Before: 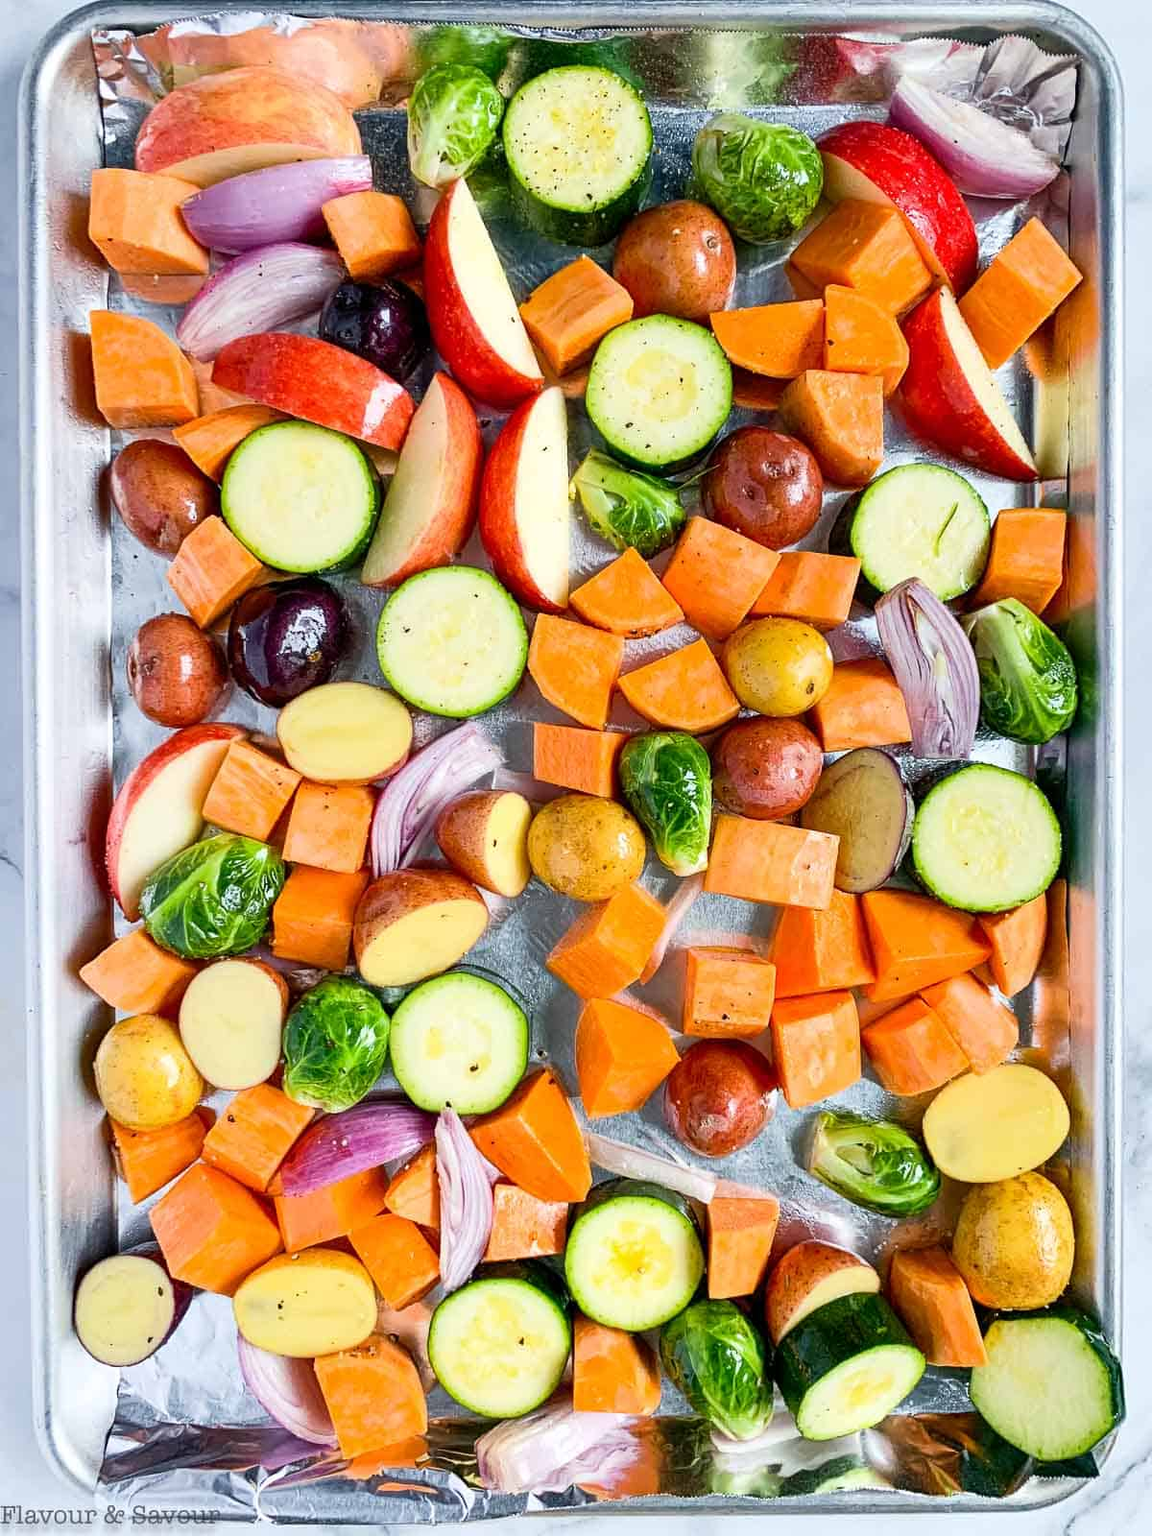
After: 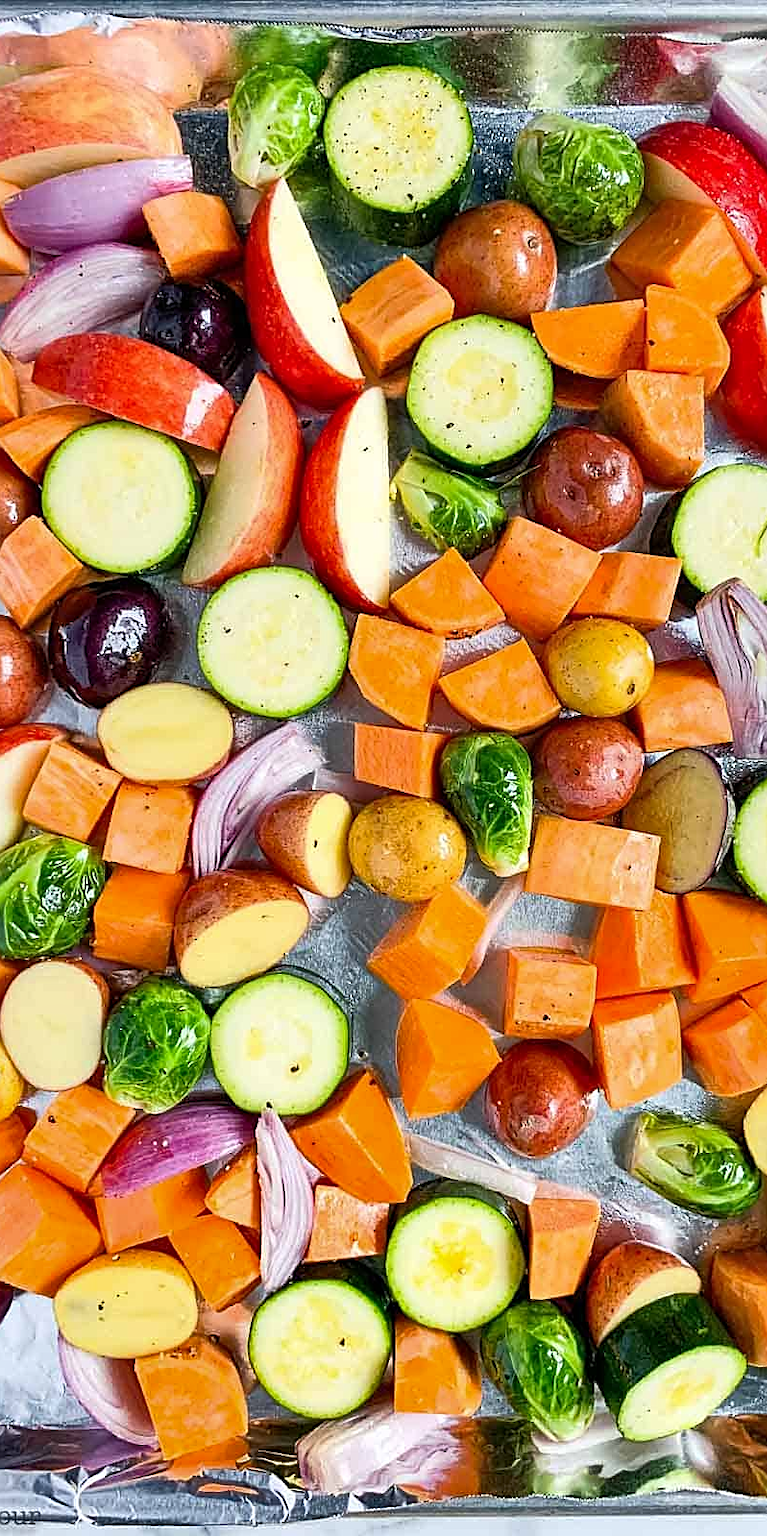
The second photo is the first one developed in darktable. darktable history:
sharpen: on, module defaults
levels: mode automatic, black 0.1%
shadows and highlights: shadows 32.45, highlights -46.95, compress 49.97%, highlights color adjustment 55.78%, soften with gaussian
crop and rotate: left 15.593%, right 17.807%
